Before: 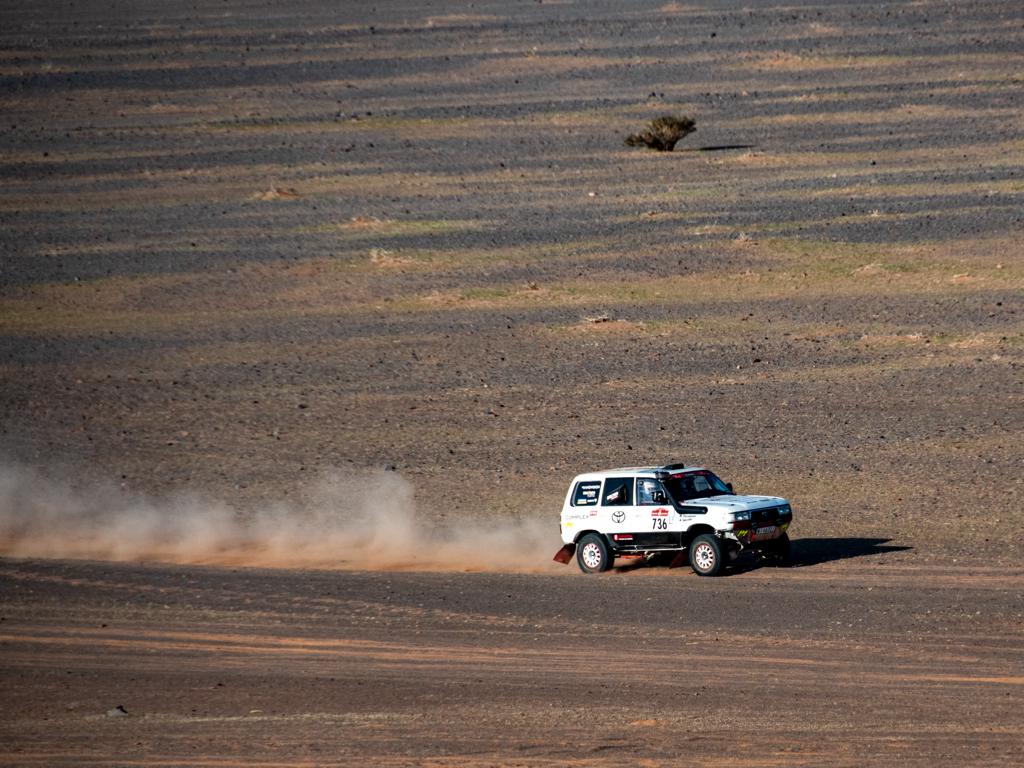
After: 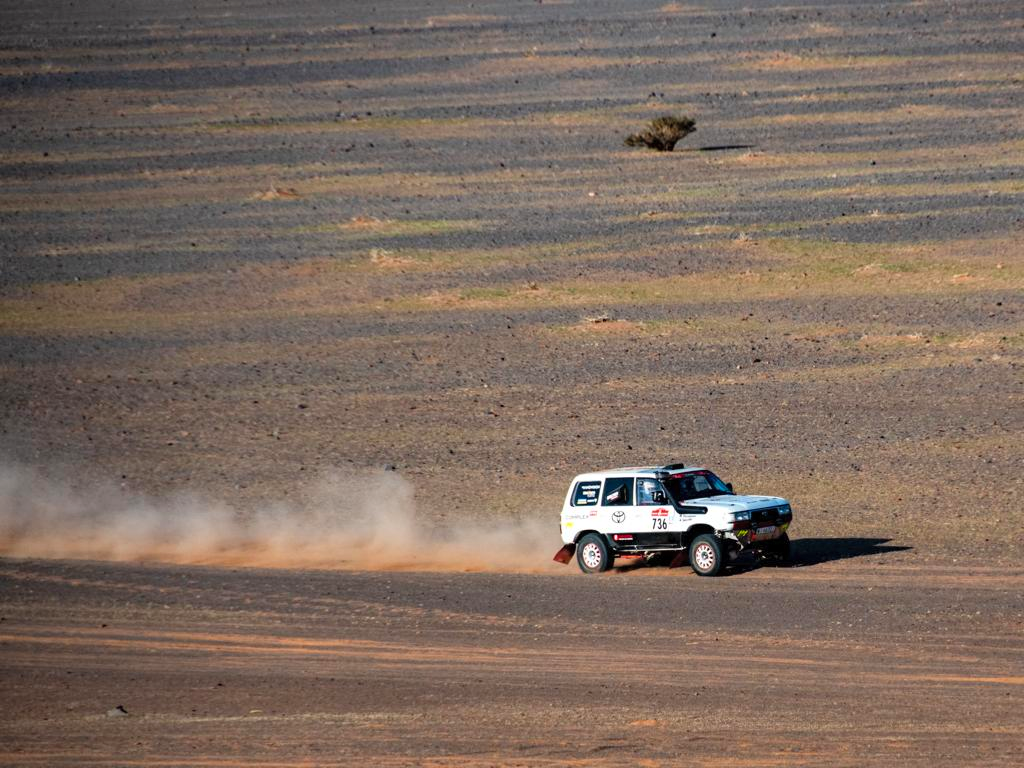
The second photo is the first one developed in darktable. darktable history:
contrast brightness saturation: brightness 0.086, saturation 0.192
